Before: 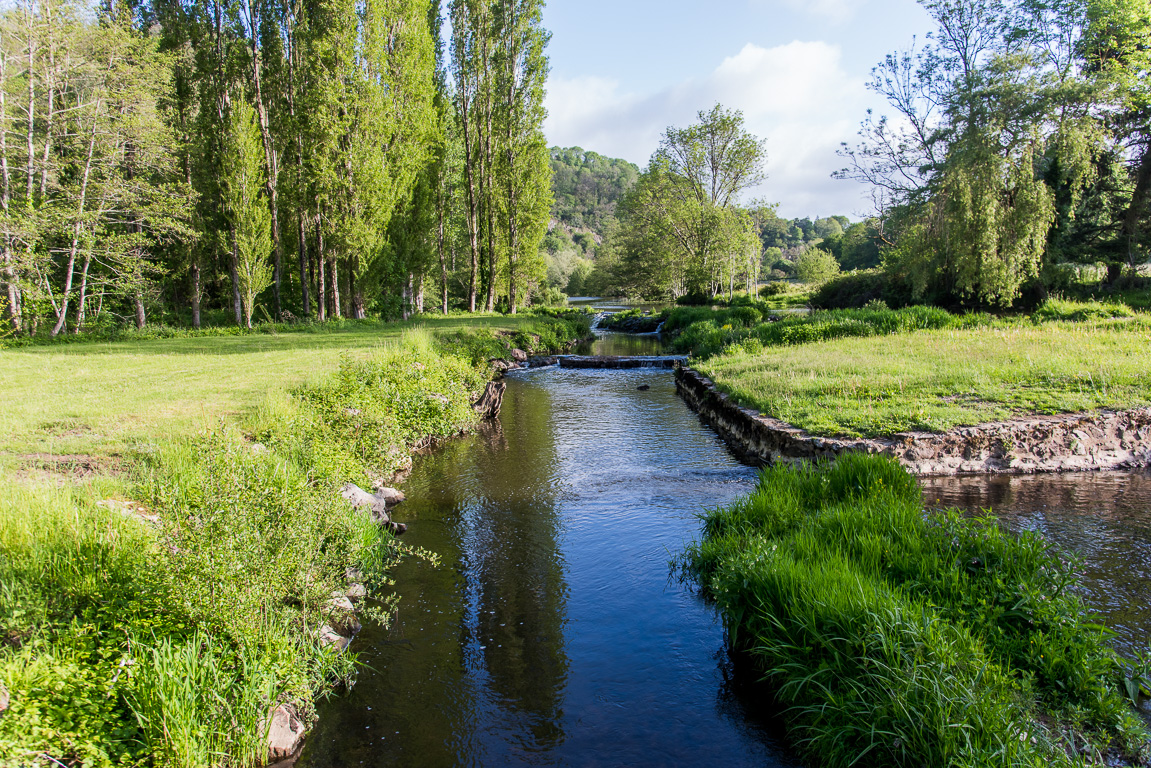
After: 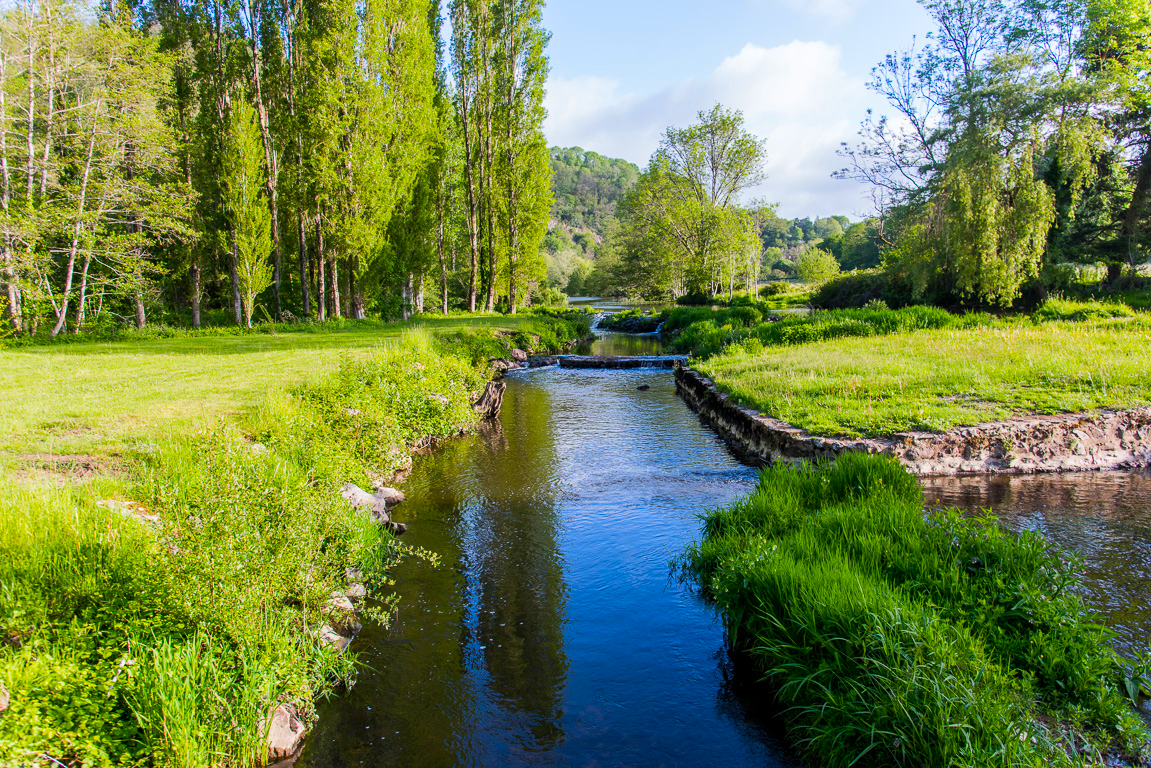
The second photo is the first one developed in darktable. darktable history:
color balance rgb: perceptual saturation grading › global saturation 30.434%, perceptual brilliance grading › mid-tones 10.103%, perceptual brilliance grading › shadows 14.883%, global vibrance 10.026%
